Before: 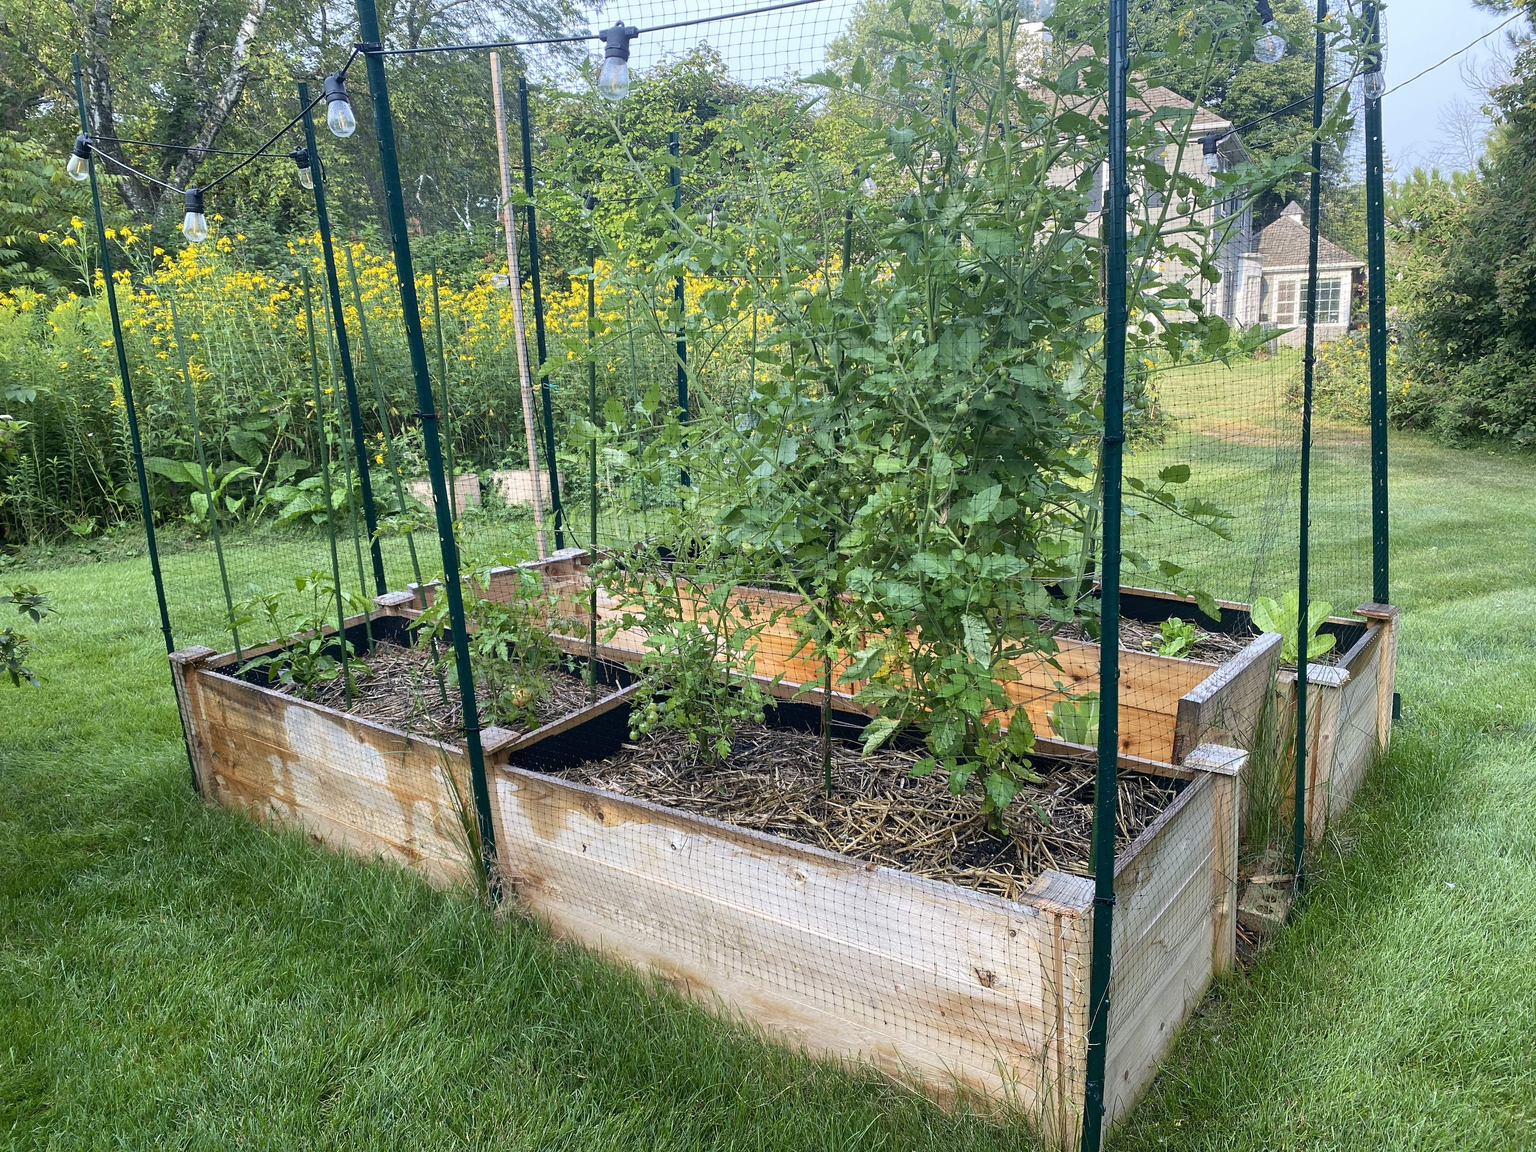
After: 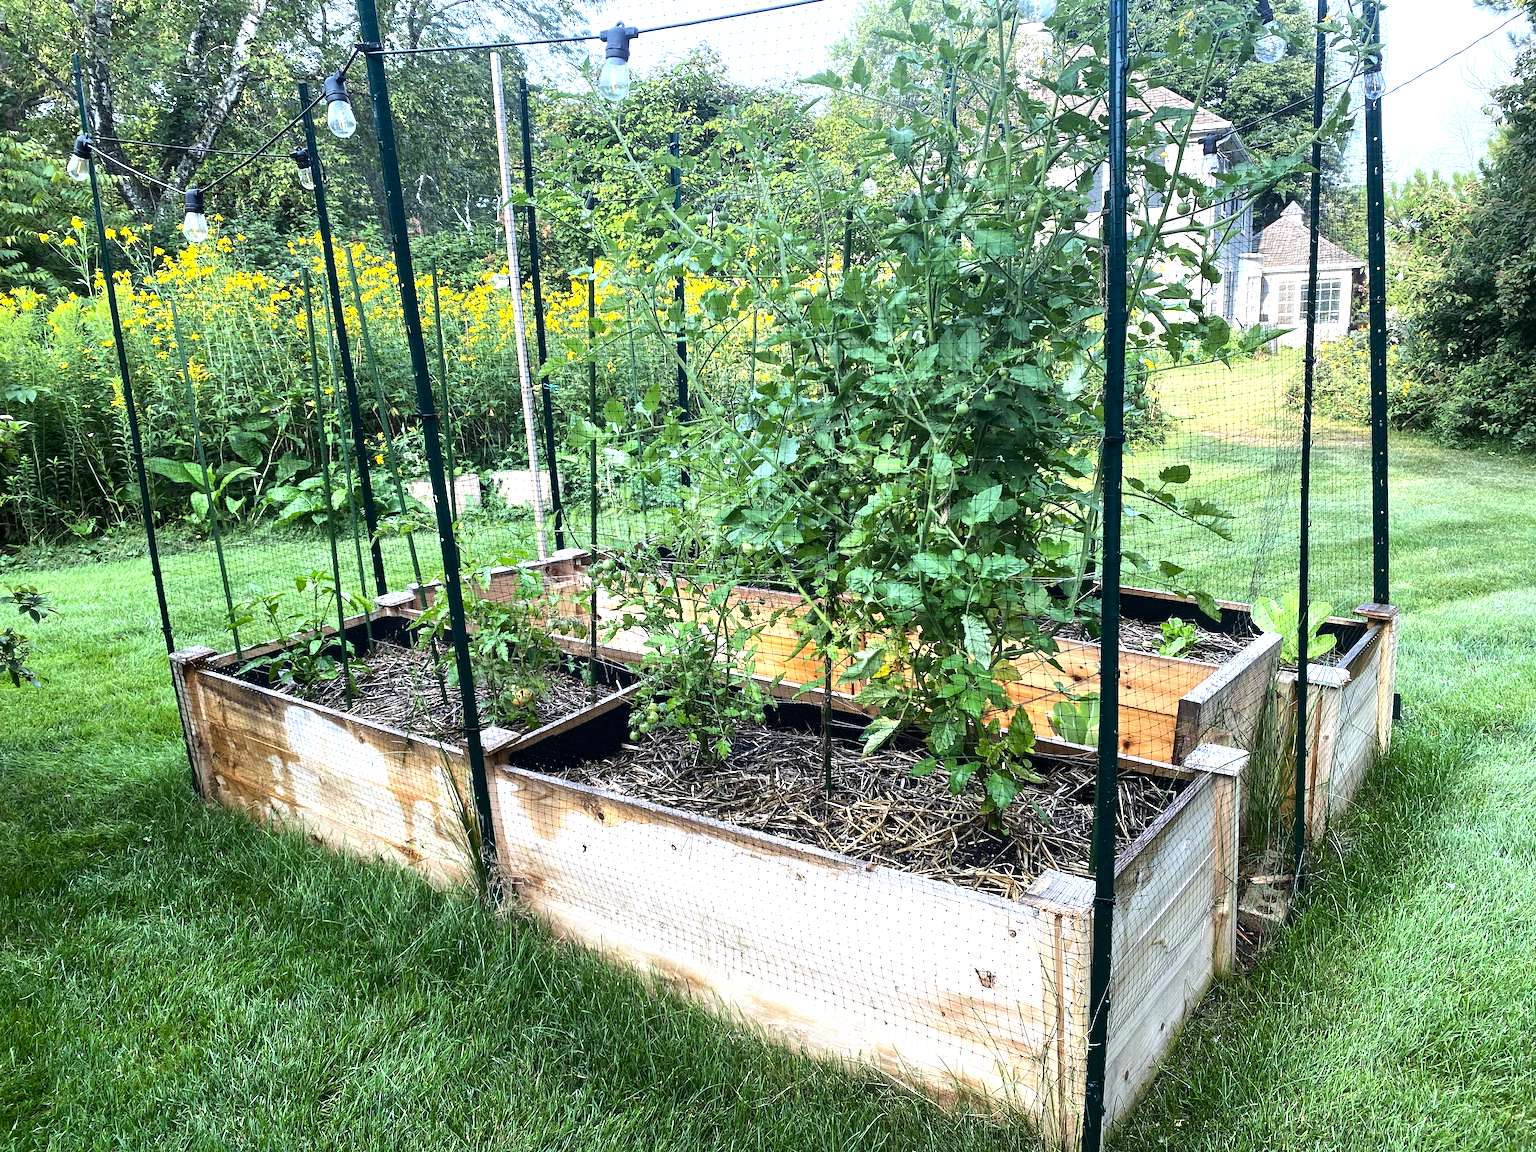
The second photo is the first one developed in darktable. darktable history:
tone equalizer: -8 EV -1.08 EV, -7 EV -1.01 EV, -6 EV -0.867 EV, -5 EV -0.578 EV, -3 EV 0.578 EV, -2 EV 0.867 EV, -1 EV 1.01 EV, +0 EV 1.08 EV, edges refinement/feathering 500, mask exposure compensation -1.57 EV, preserve details no
white balance: red 0.967, blue 1.049
